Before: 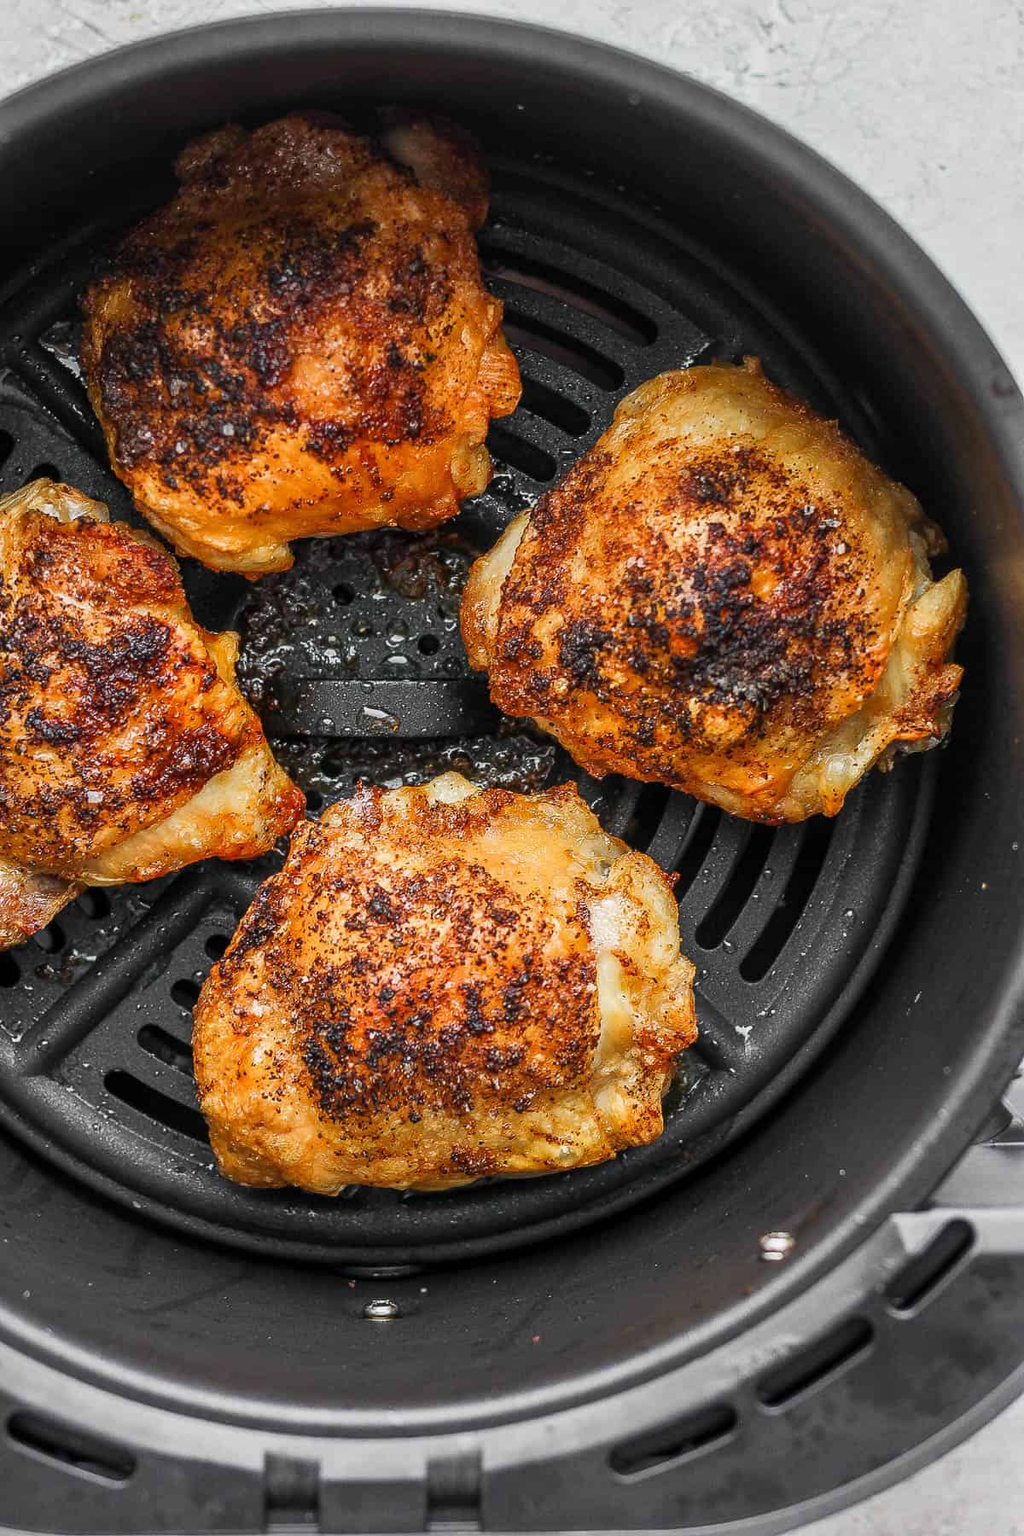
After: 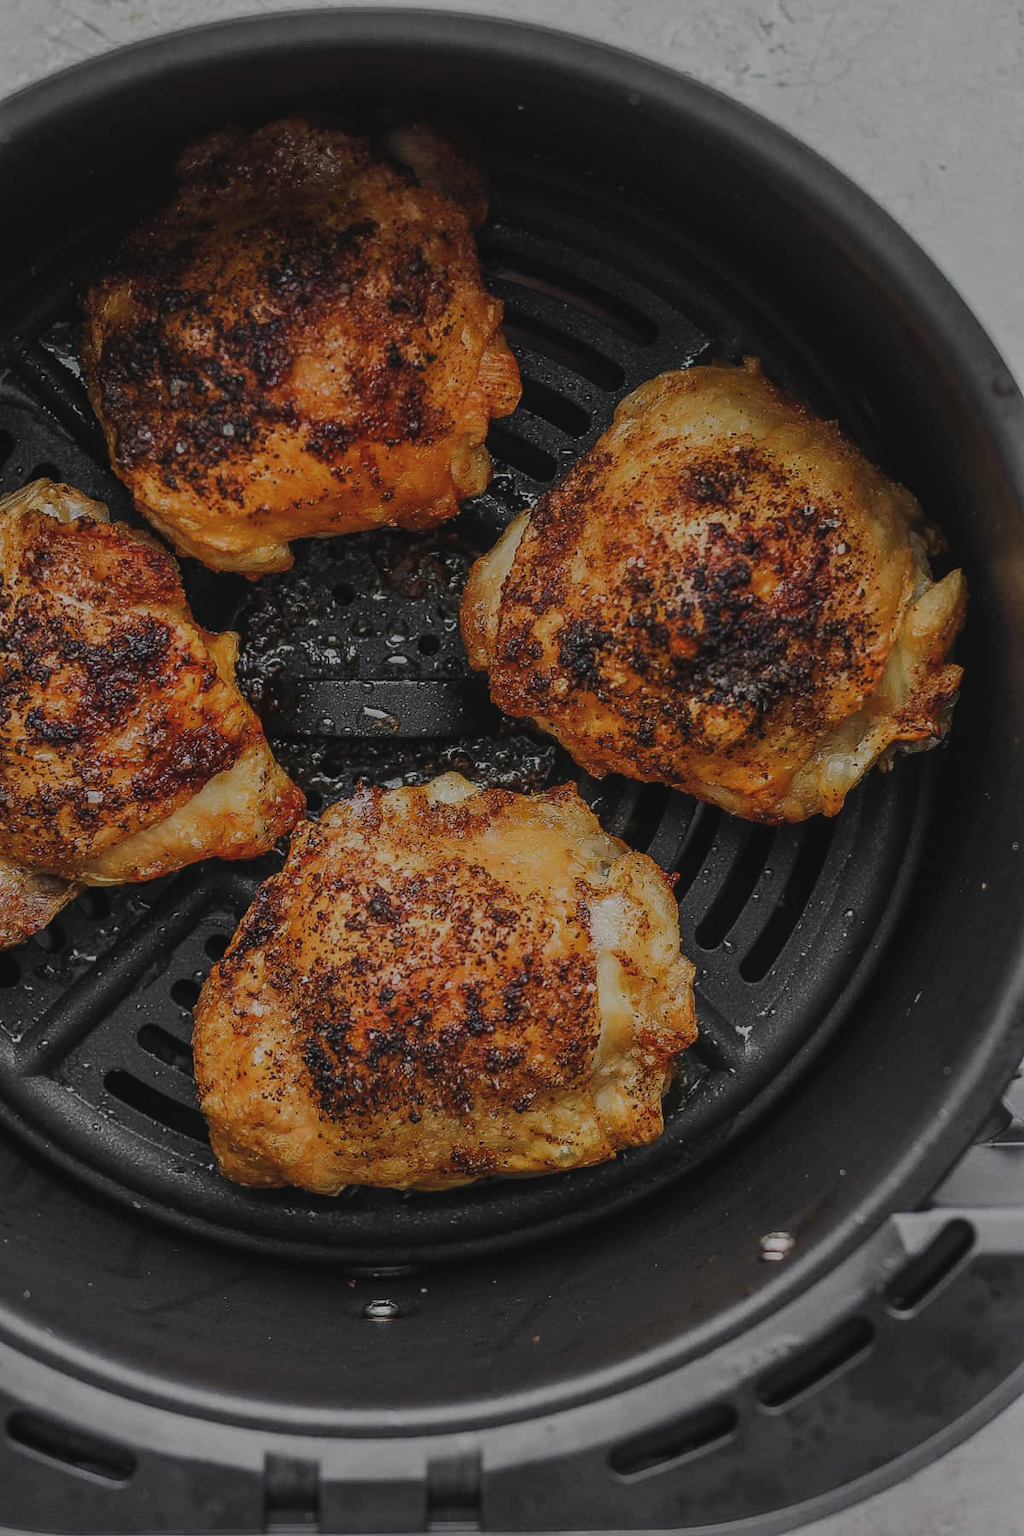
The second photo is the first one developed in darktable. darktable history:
exposure: black level correction -0.016, exposure -1.117 EV, compensate exposure bias true, compensate highlight preservation false
filmic rgb: black relative exposure -11.33 EV, white relative exposure 3.24 EV, hardness 6.69, iterations of high-quality reconstruction 0
